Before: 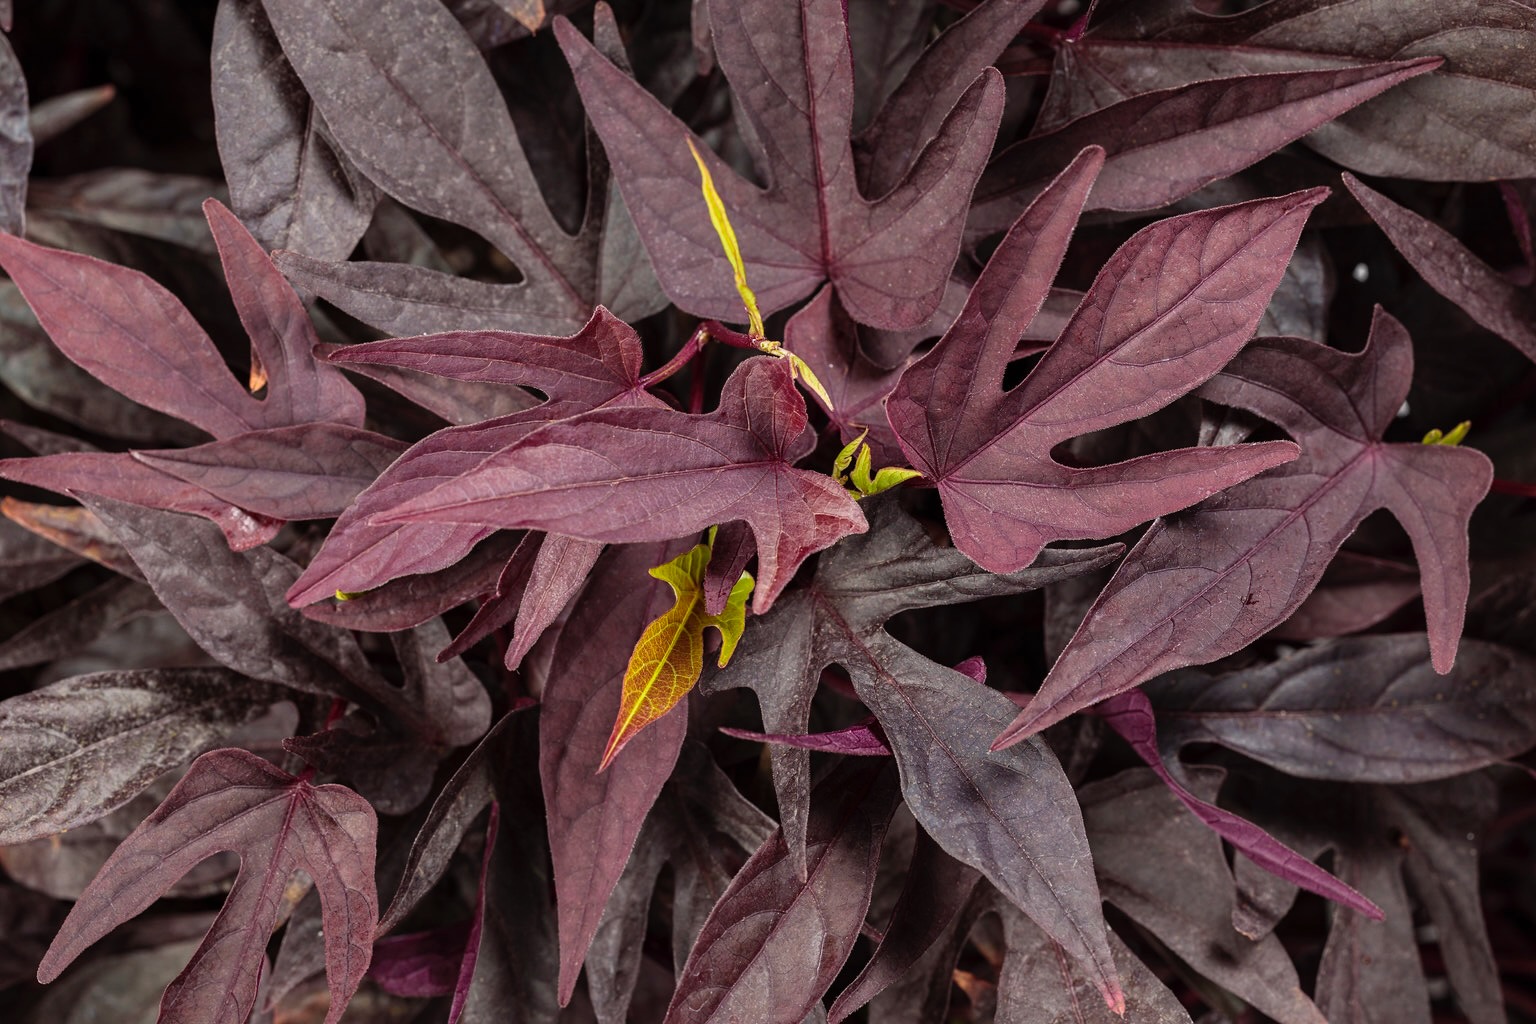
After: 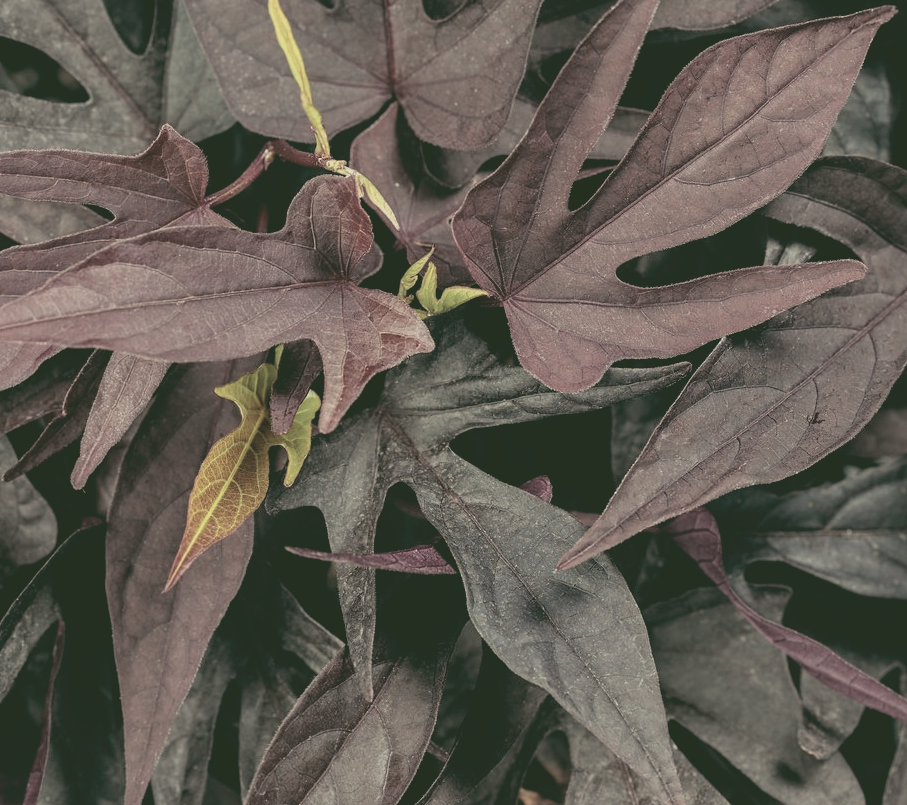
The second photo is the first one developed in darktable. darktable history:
crop and rotate: left 28.256%, top 17.734%, right 12.656%, bottom 3.573%
contrast brightness saturation: brightness 0.18, saturation -0.5
rgb curve: curves: ch0 [(0.123, 0.061) (0.995, 0.887)]; ch1 [(0.06, 0.116) (1, 0.906)]; ch2 [(0, 0) (0.824, 0.69) (1, 1)], mode RGB, independent channels, compensate middle gray true
exposure: compensate highlight preservation false
